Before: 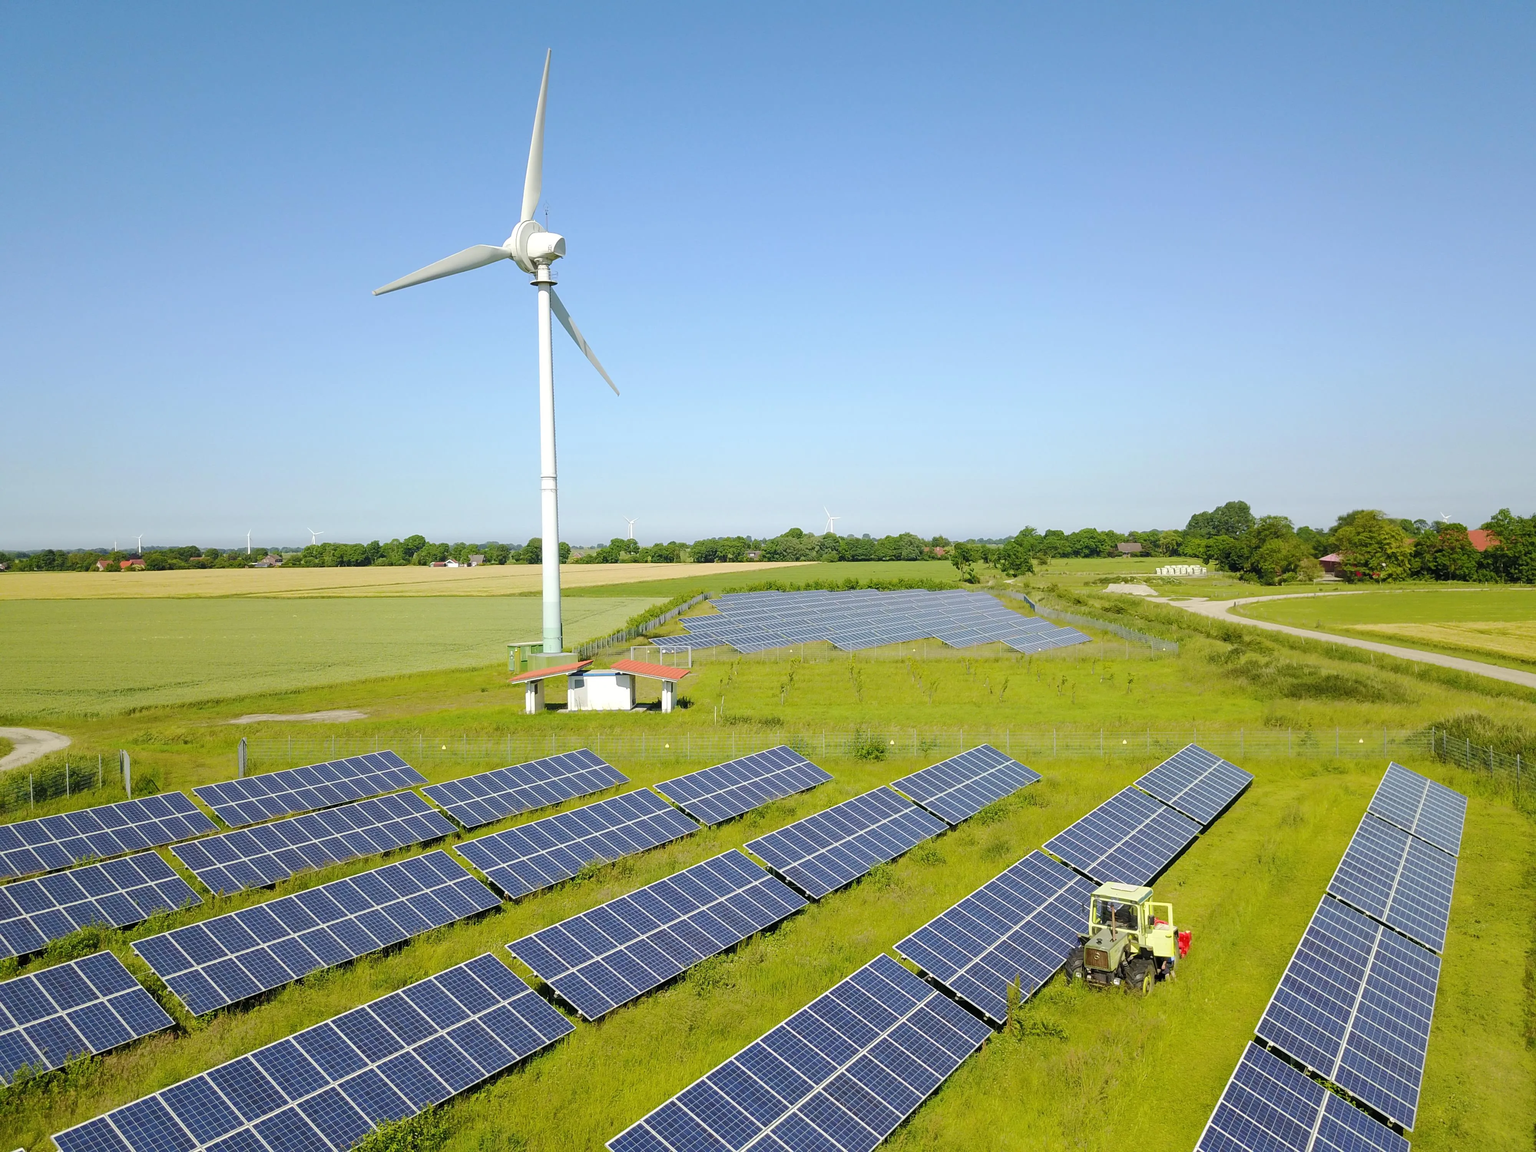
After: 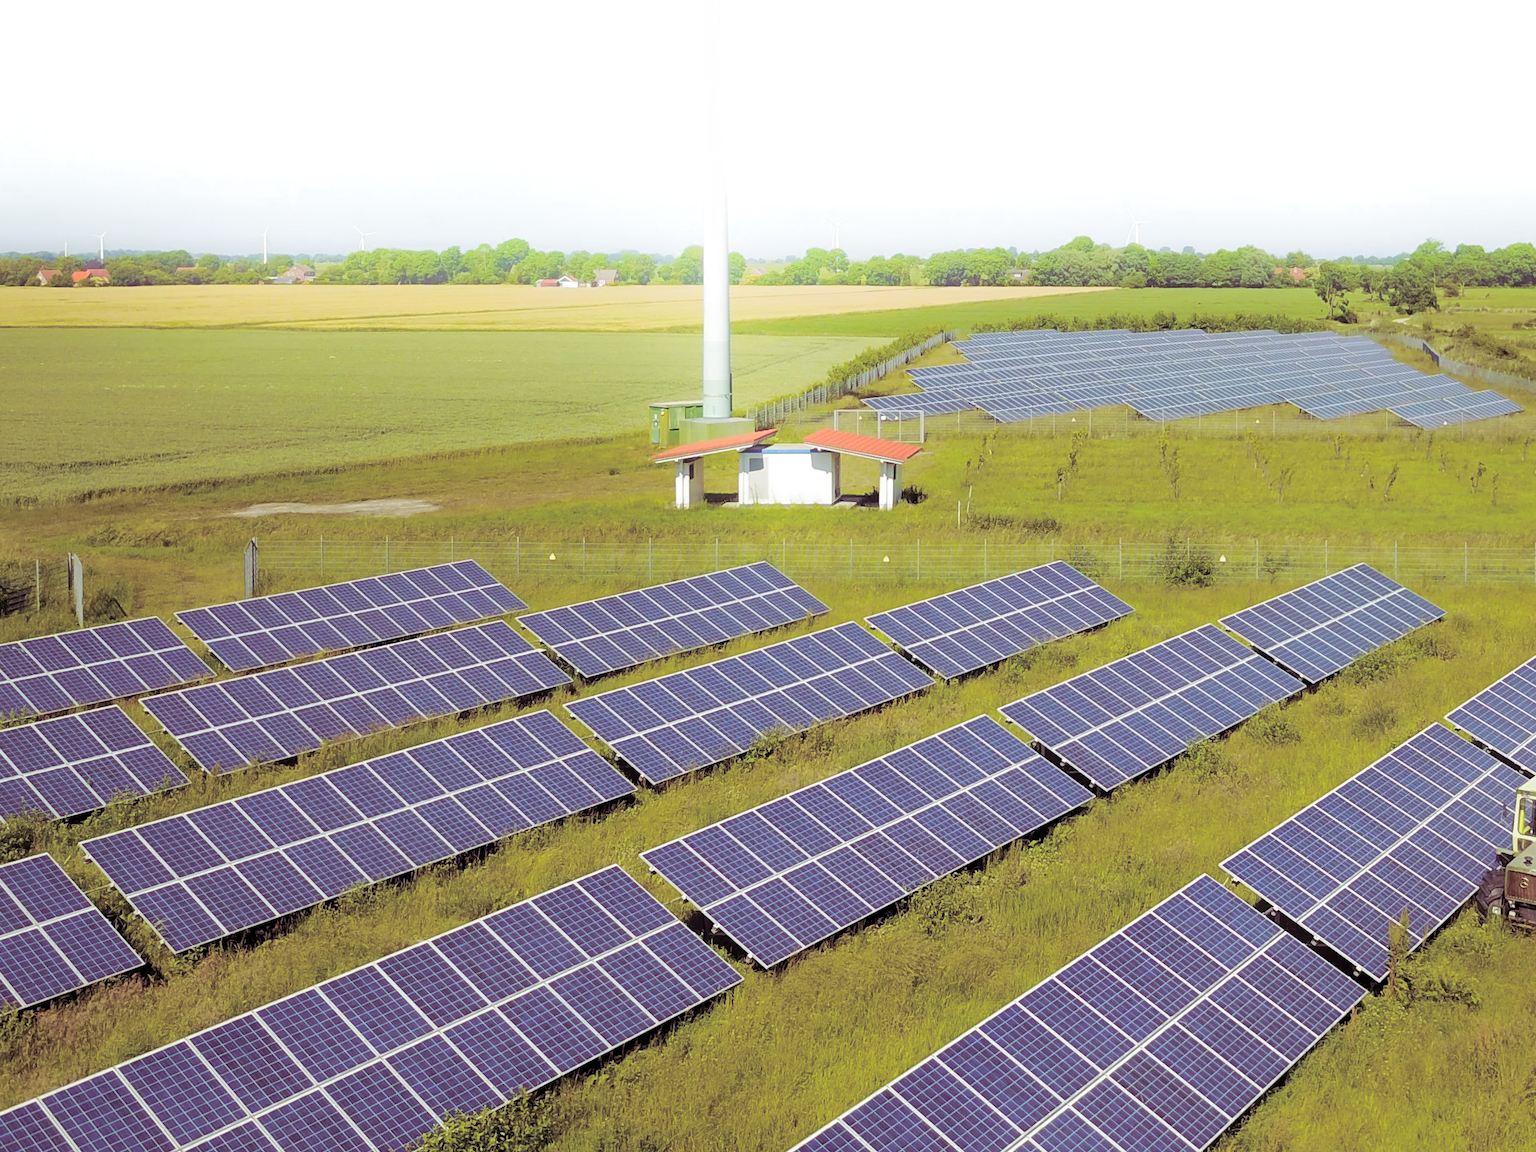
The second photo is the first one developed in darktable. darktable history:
crop and rotate: angle -0.82°, left 3.85%, top 31.828%, right 27.992%
split-toning: shadows › hue 316.8°, shadows › saturation 0.47, highlights › hue 201.6°, highlights › saturation 0, balance -41.97, compress 28.01%
bloom: on, module defaults
exposure: black level correction 0.009, exposure 0.014 EV, compensate highlight preservation false
